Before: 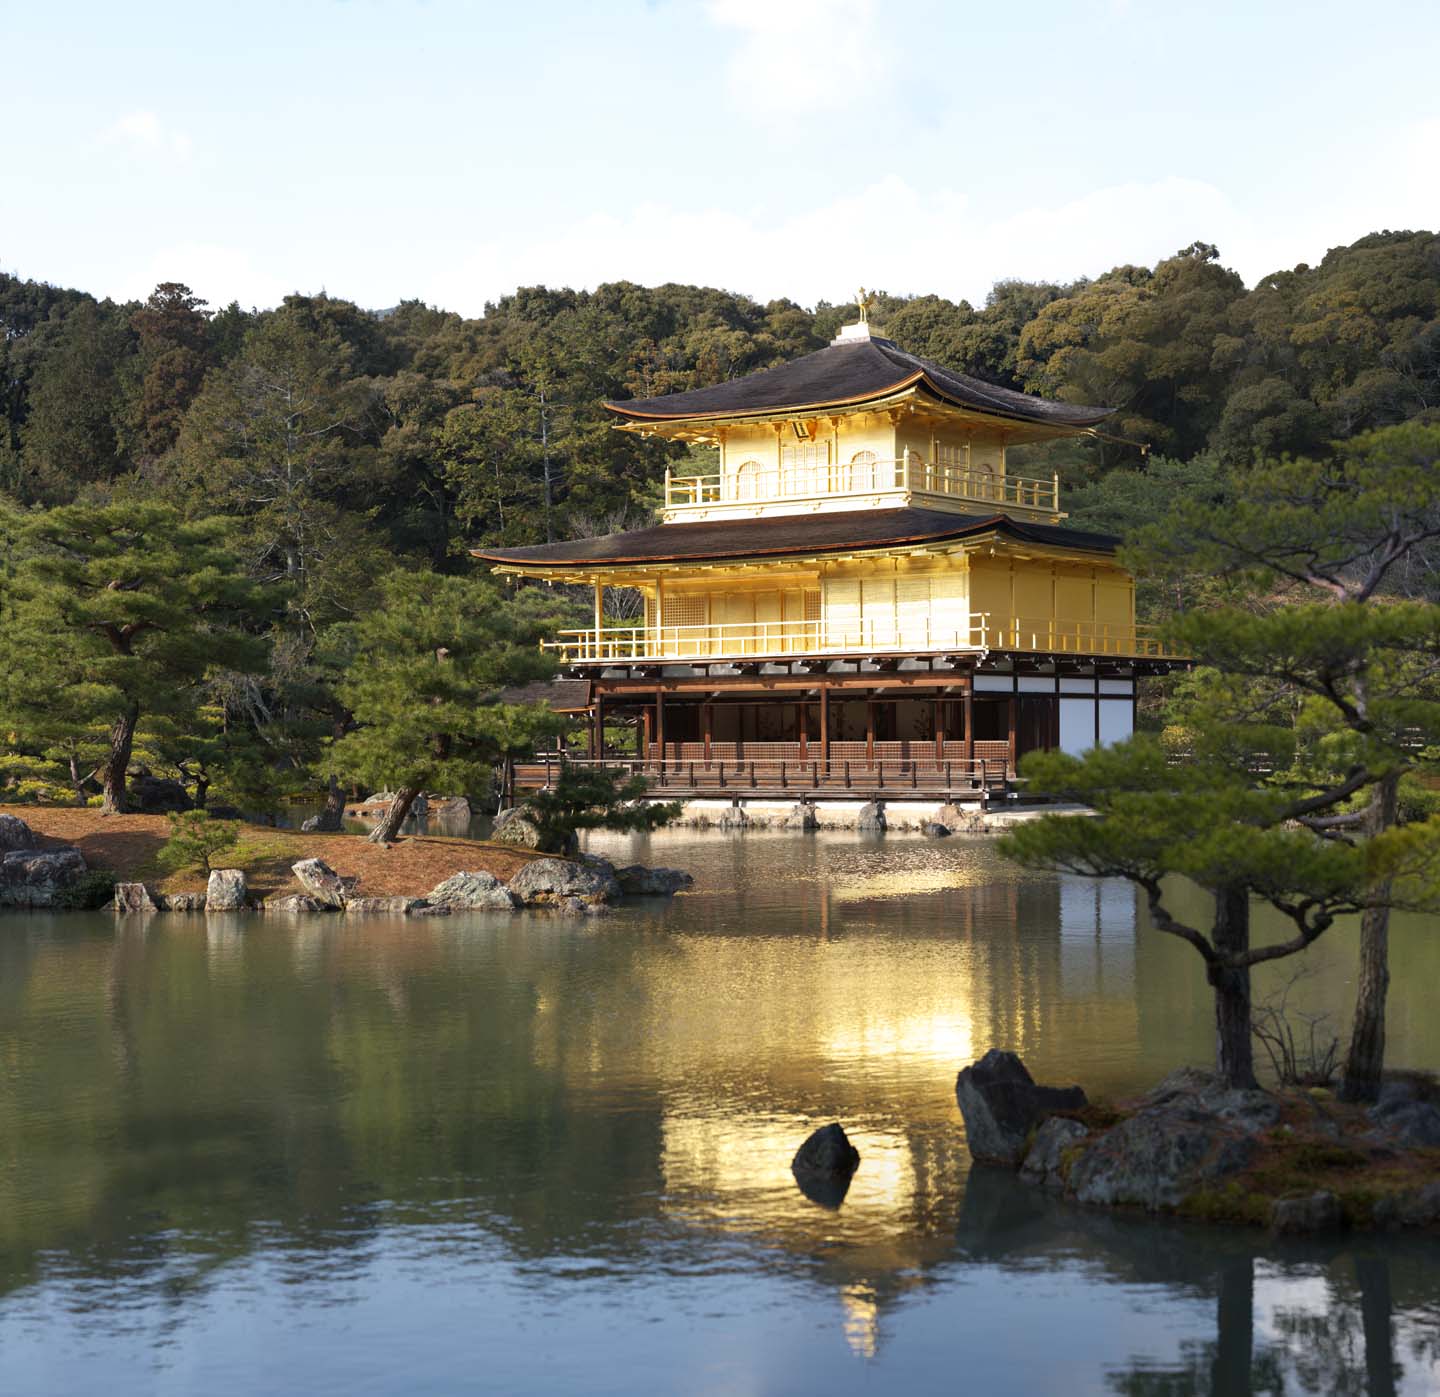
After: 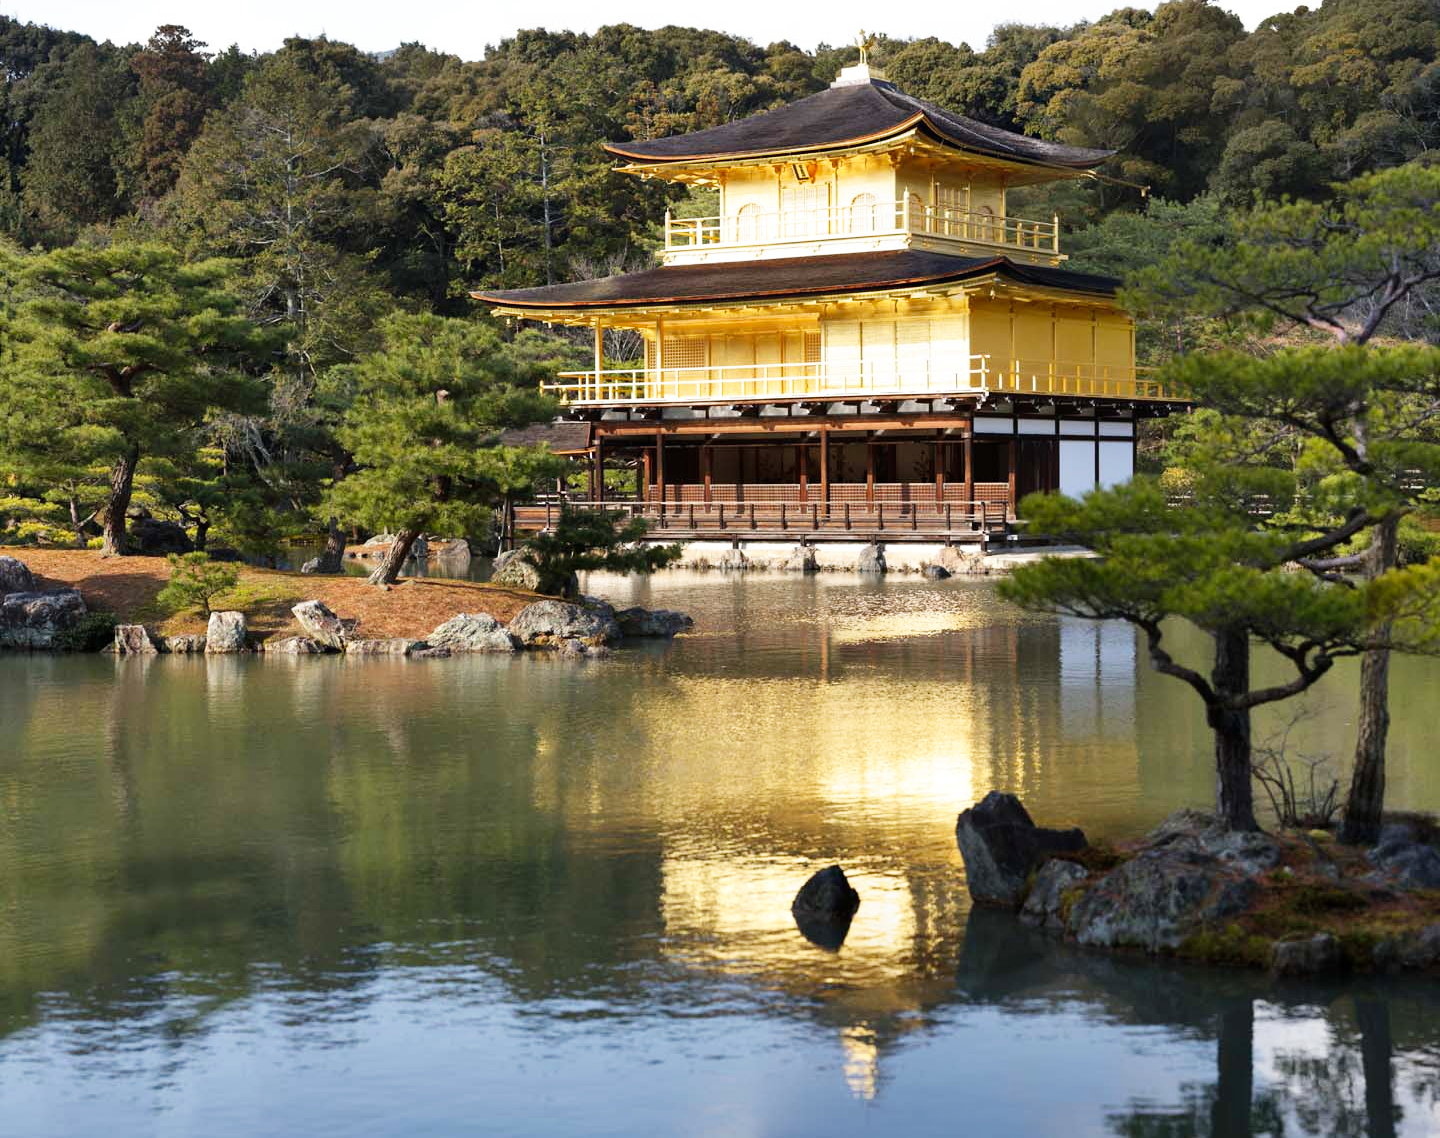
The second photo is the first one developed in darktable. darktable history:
shadows and highlights: highlights color adjustment 32.49%, low approximation 0.01, soften with gaussian
tone curve: curves: ch0 [(0, 0) (0.004, 0.001) (0.02, 0.008) (0.218, 0.218) (0.664, 0.774) (0.832, 0.914) (1, 1)], preserve colors none
crop and rotate: top 18.48%
